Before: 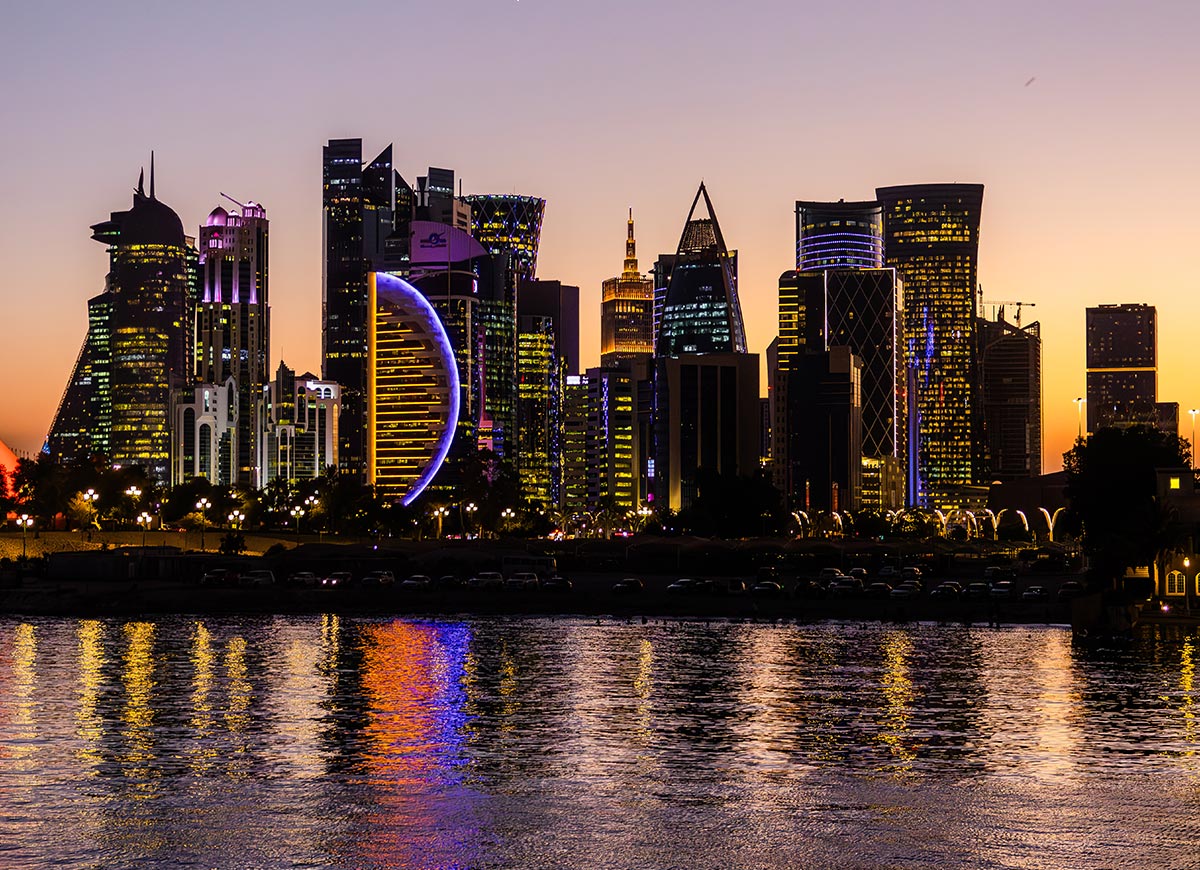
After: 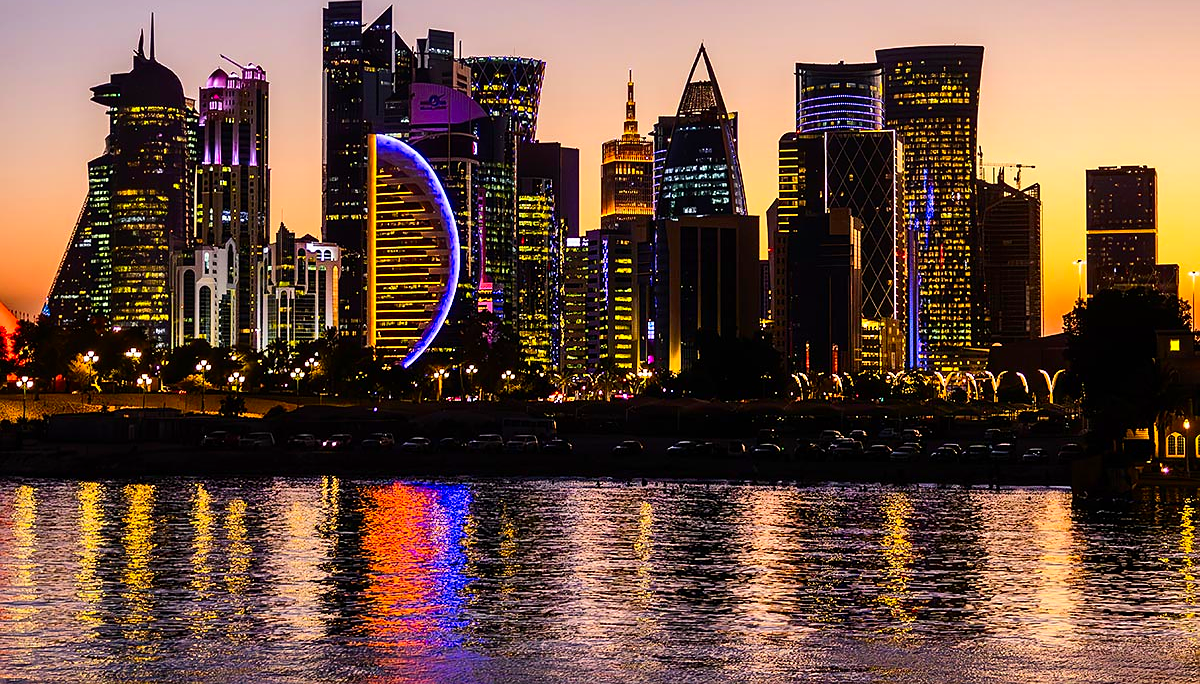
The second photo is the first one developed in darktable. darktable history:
crop and rotate: top 15.897%, bottom 5.391%
shadows and highlights: highlights color adjustment 55.58%, soften with gaussian
sharpen: radius 1.048
contrast brightness saturation: contrast 0.156, saturation 0.316
